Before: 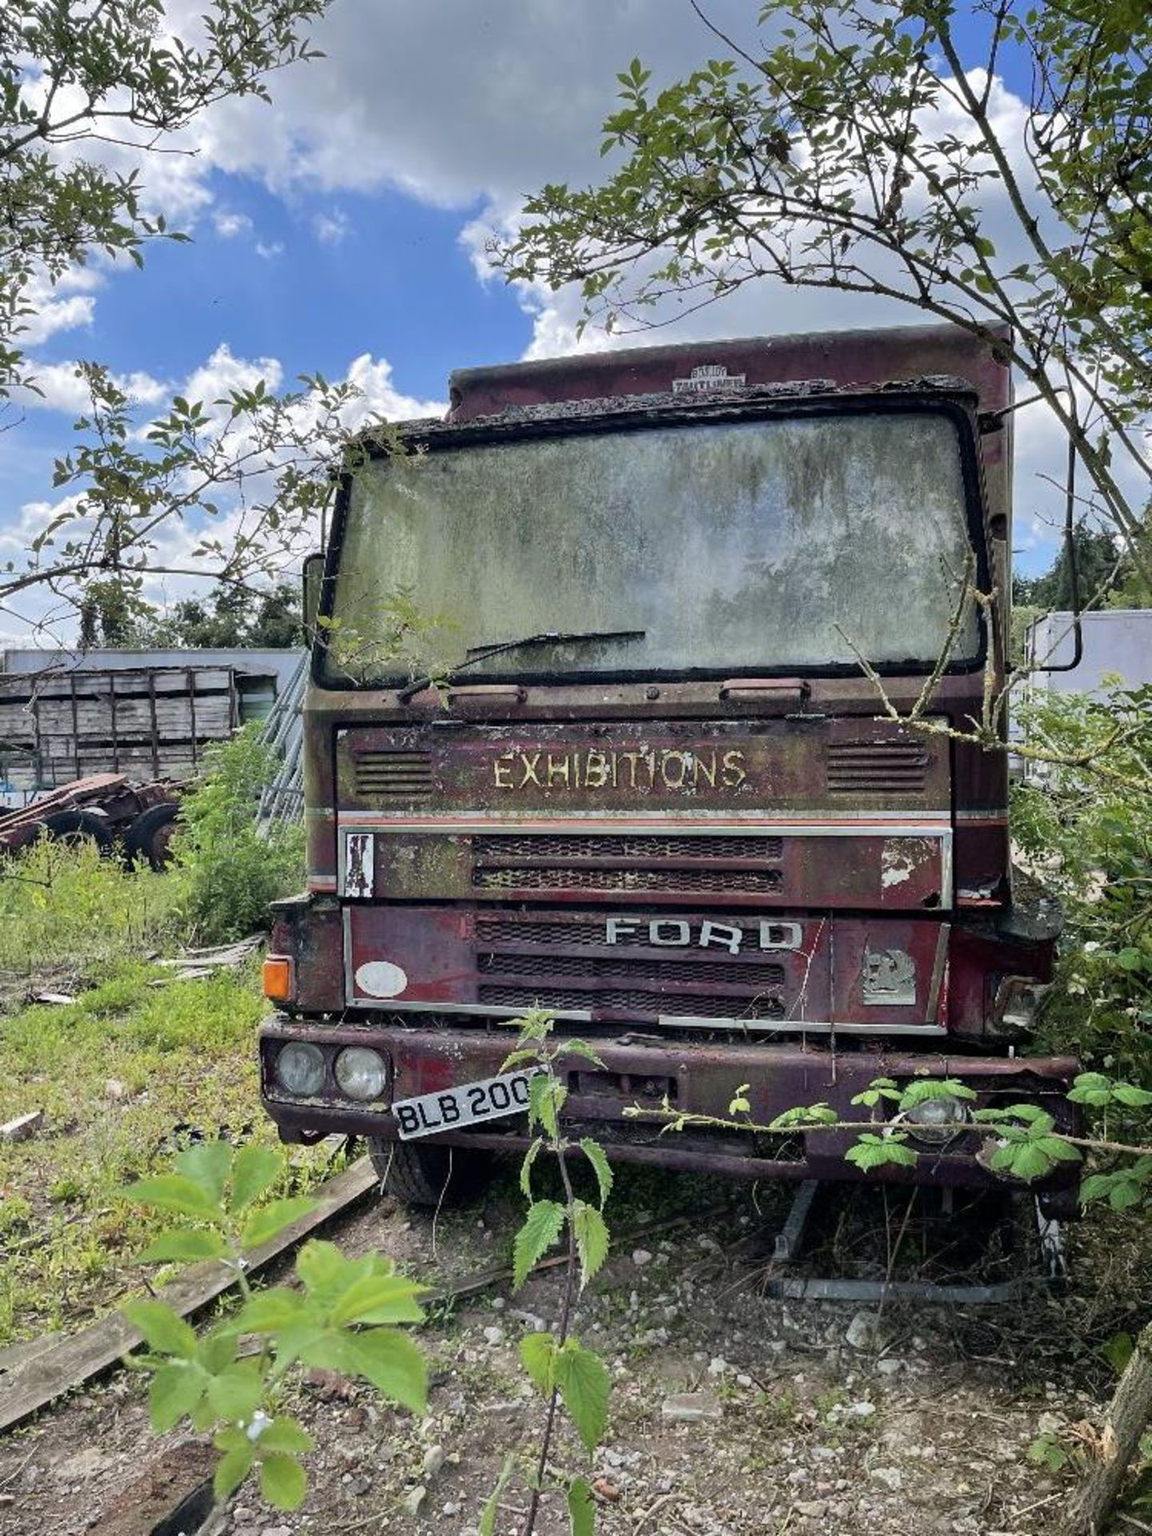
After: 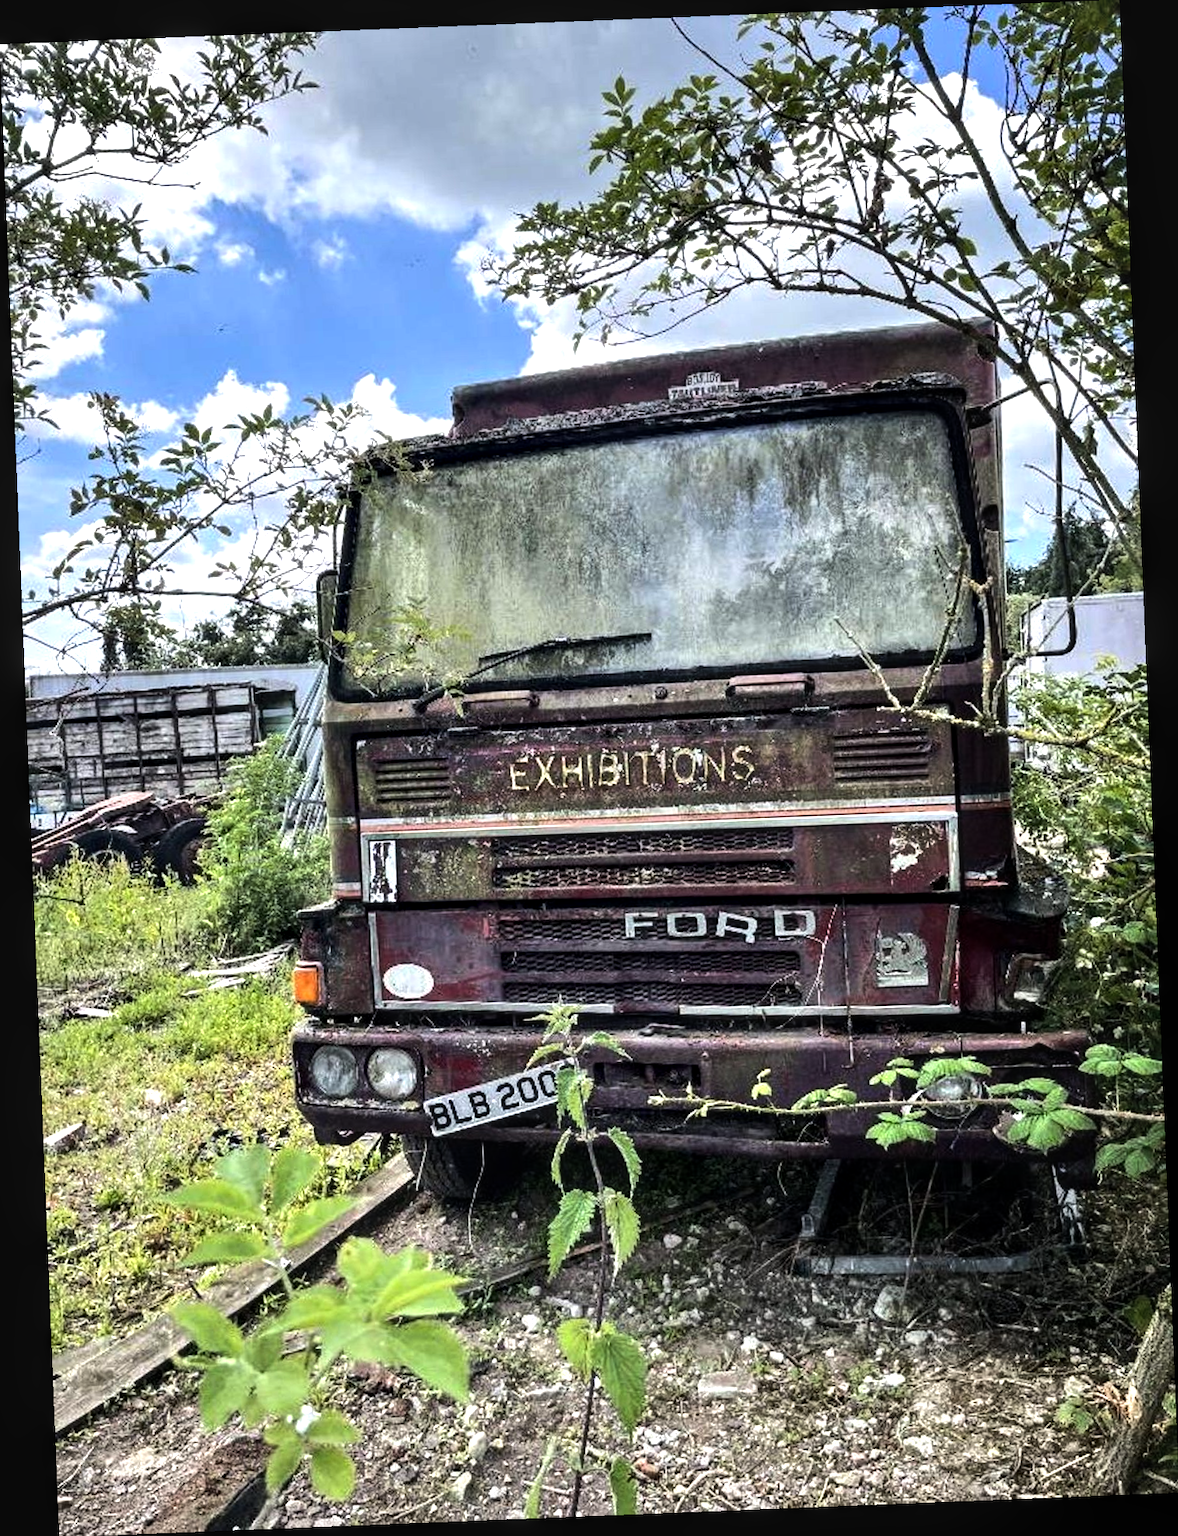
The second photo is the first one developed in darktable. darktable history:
rotate and perspective: rotation -2.29°, automatic cropping off
local contrast: on, module defaults
tone equalizer: -8 EV -1.08 EV, -7 EV -1.01 EV, -6 EV -0.867 EV, -5 EV -0.578 EV, -3 EV 0.578 EV, -2 EV 0.867 EV, -1 EV 1.01 EV, +0 EV 1.08 EV, edges refinement/feathering 500, mask exposure compensation -1.57 EV, preserve details no
